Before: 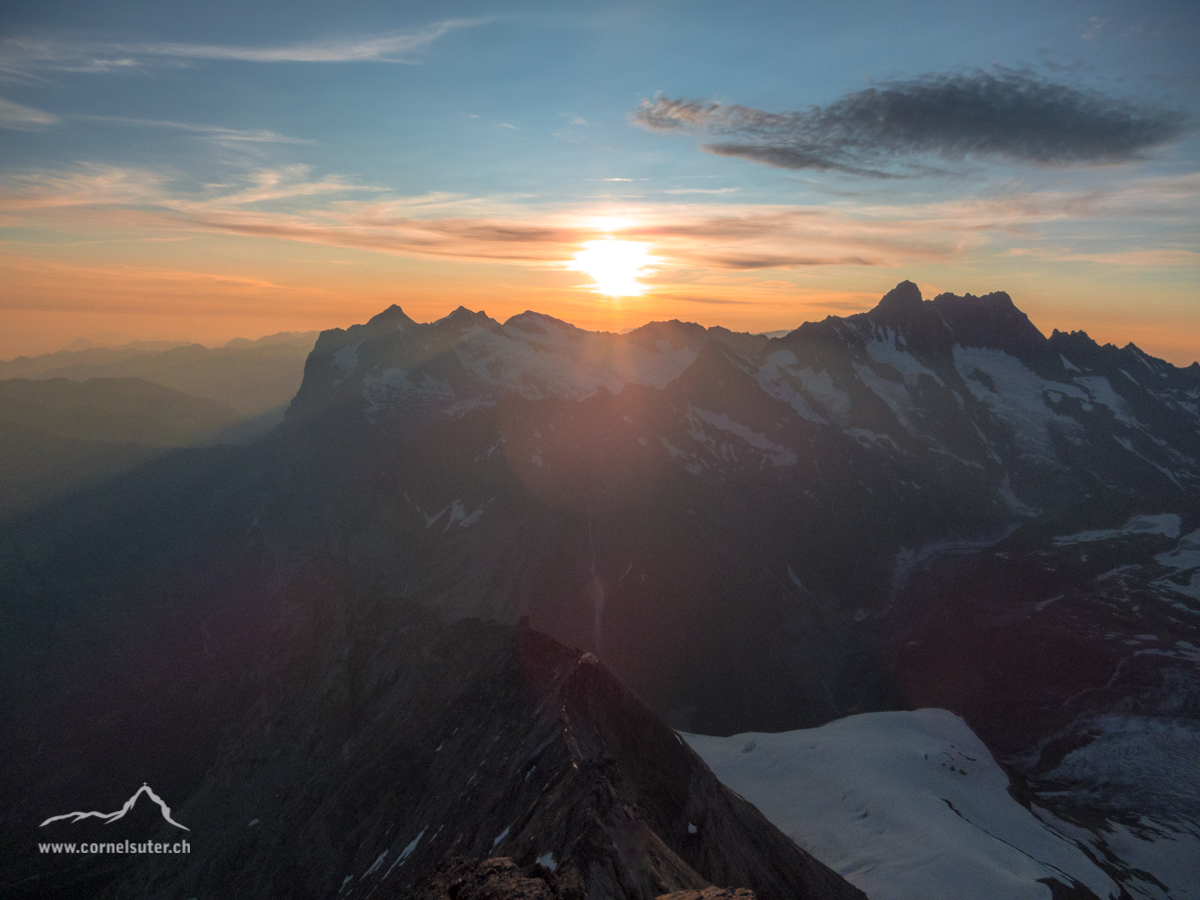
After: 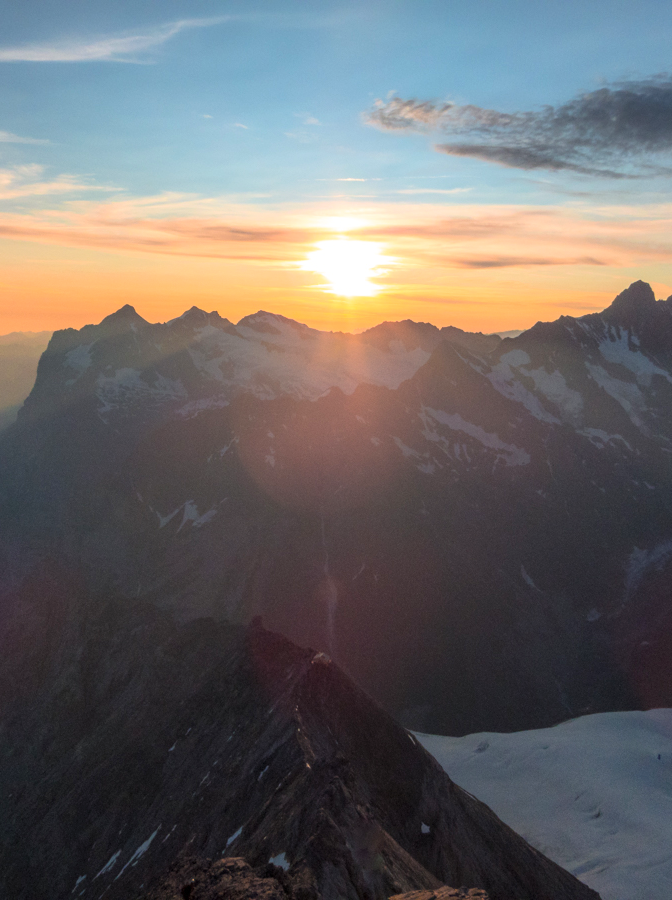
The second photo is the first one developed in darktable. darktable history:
crop and rotate: left 22.332%, right 21.593%
contrast brightness saturation: contrast 0.199, brightness 0.16, saturation 0.22
